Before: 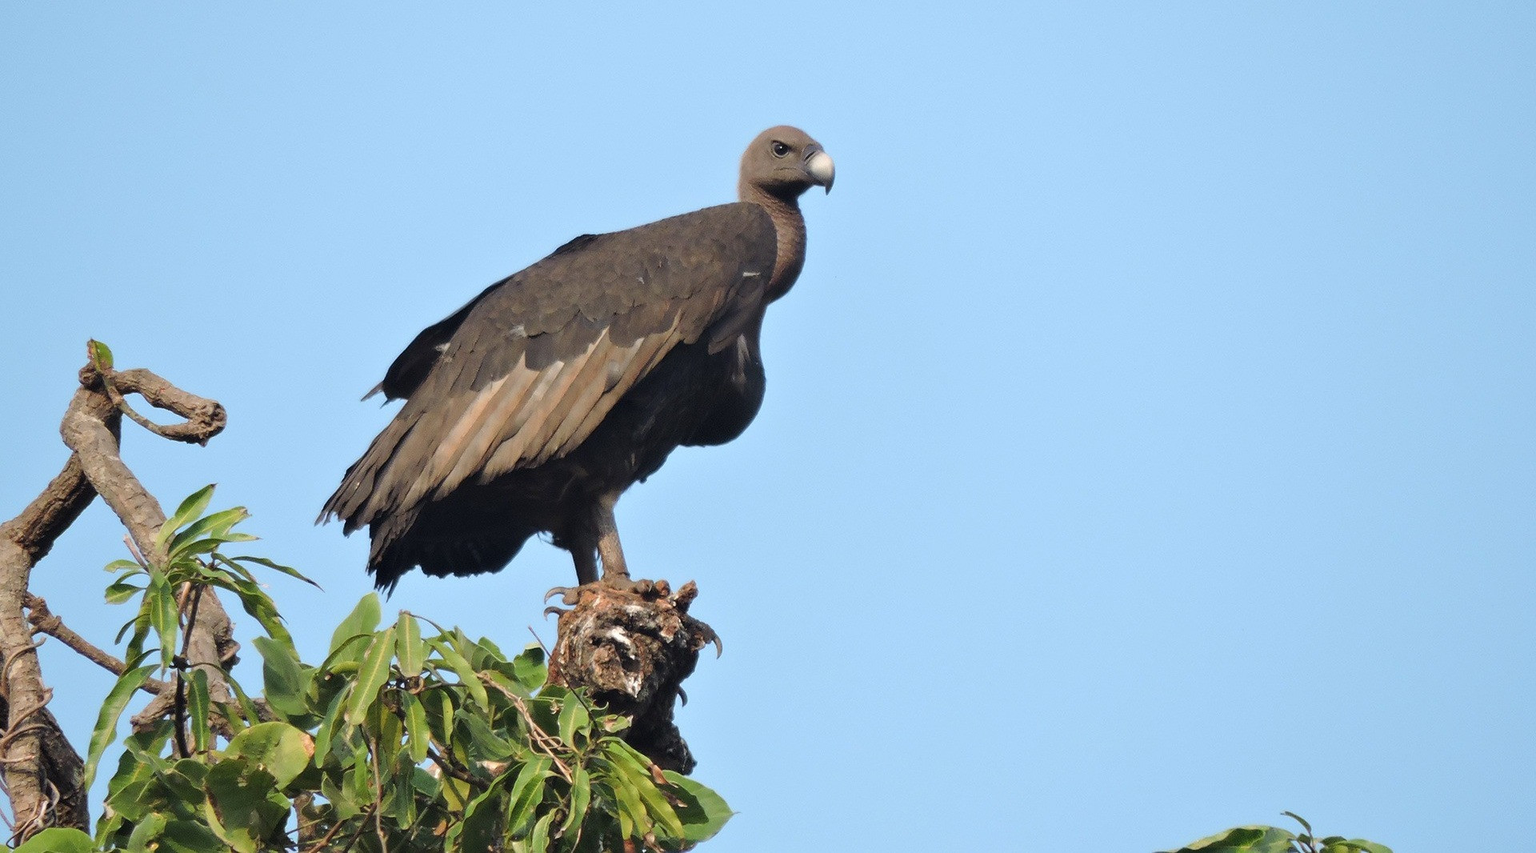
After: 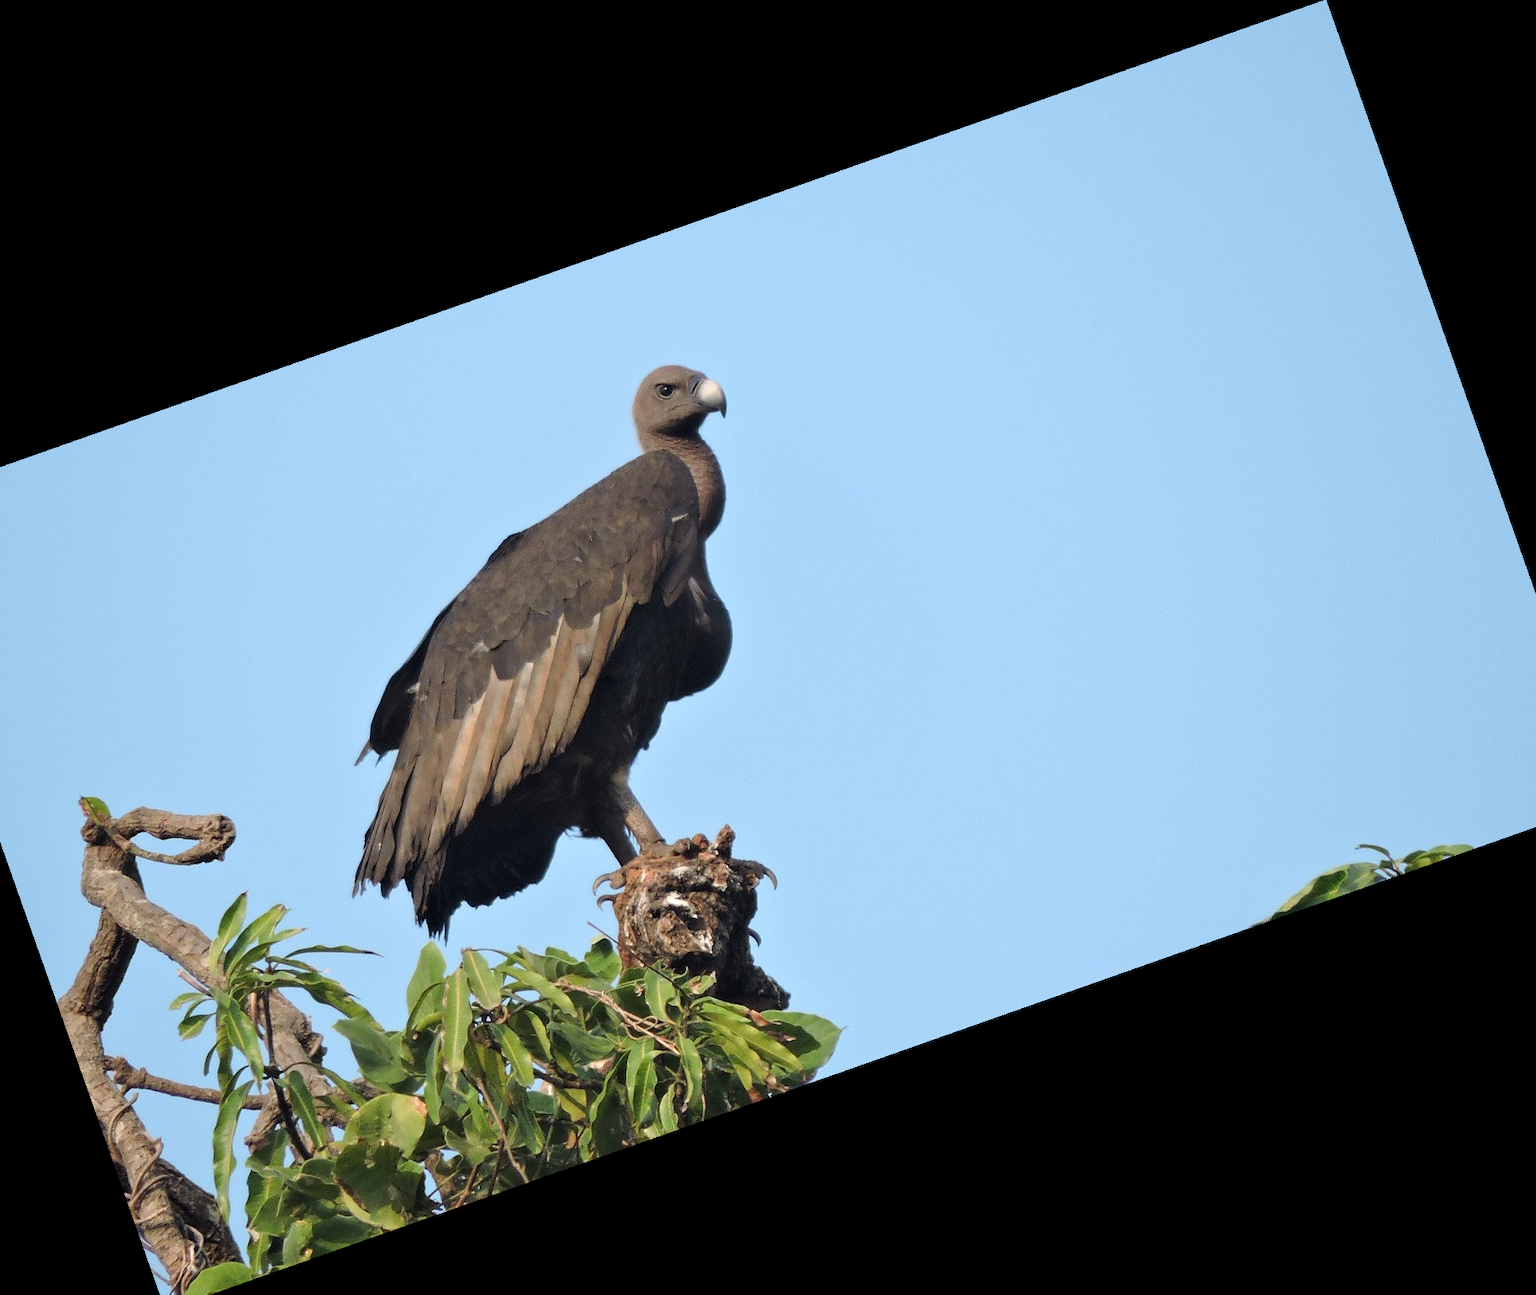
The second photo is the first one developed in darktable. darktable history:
local contrast: highlights 100%, shadows 100%, detail 120%, midtone range 0.2
crop and rotate: angle 19.43°, left 6.812%, right 4.125%, bottom 1.087%
